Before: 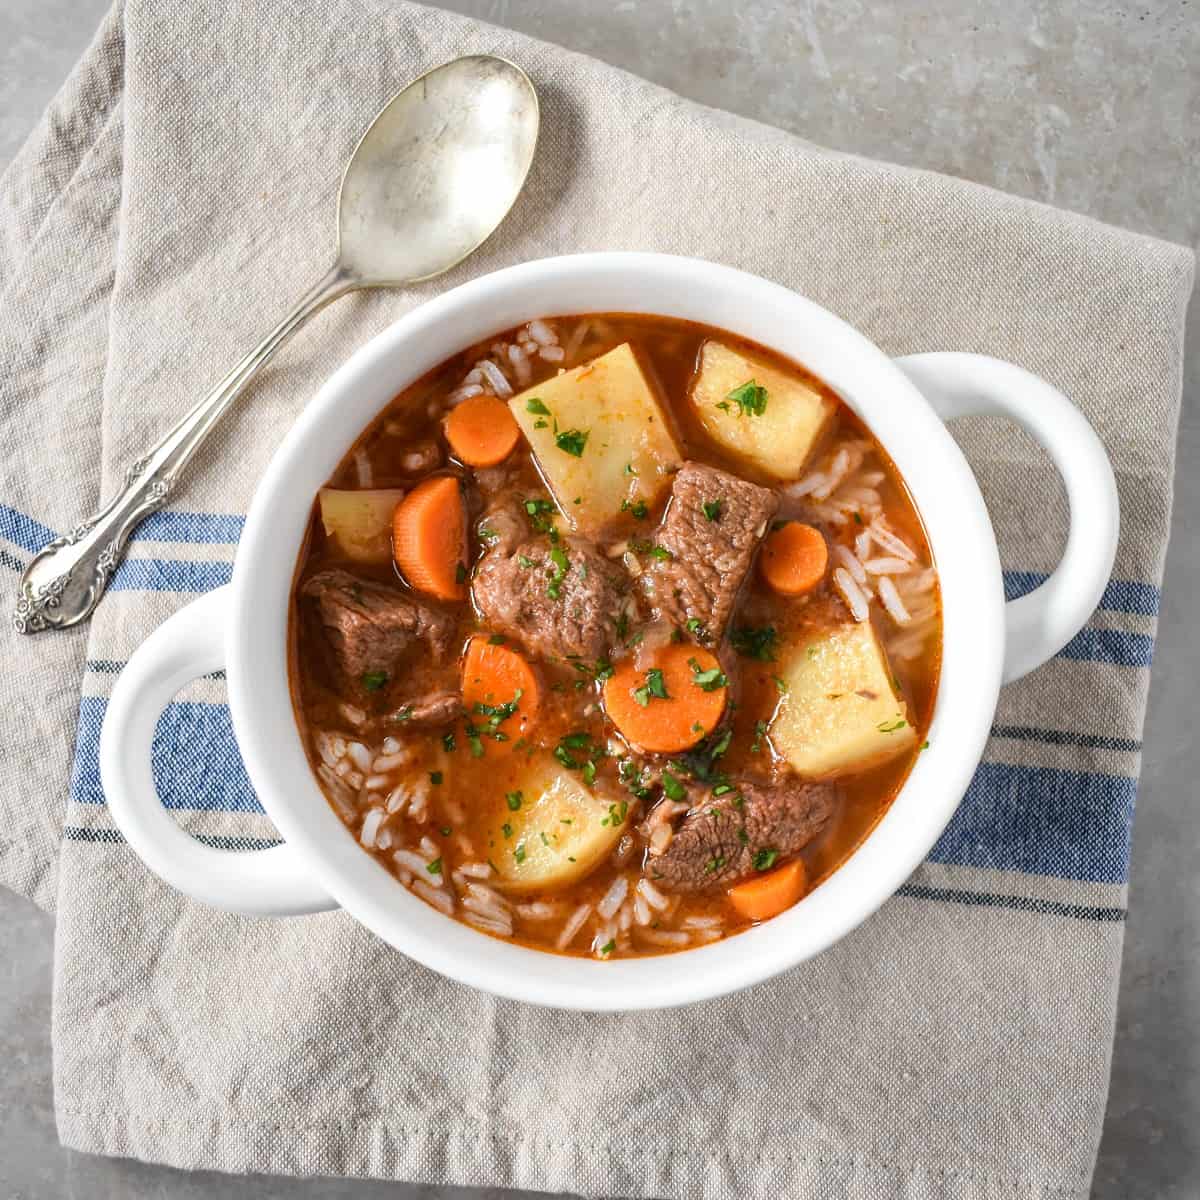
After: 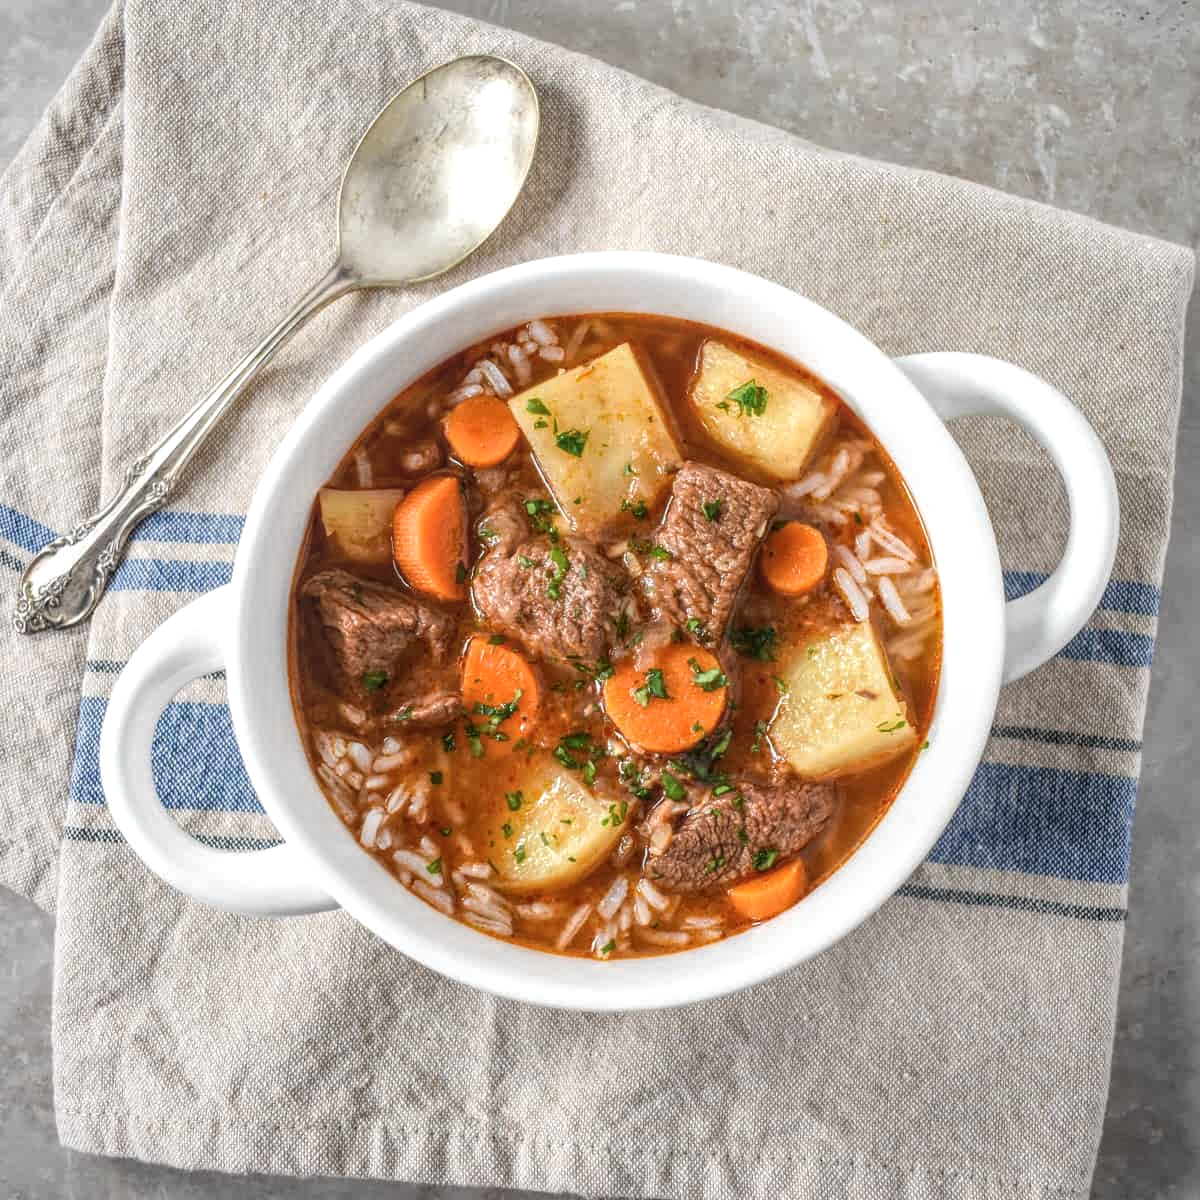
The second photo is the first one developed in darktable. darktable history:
contrast brightness saturation: saturation -0.05
local contrast: highlights 74%, shadows 55%, detail 176%, midtone range 0.207
